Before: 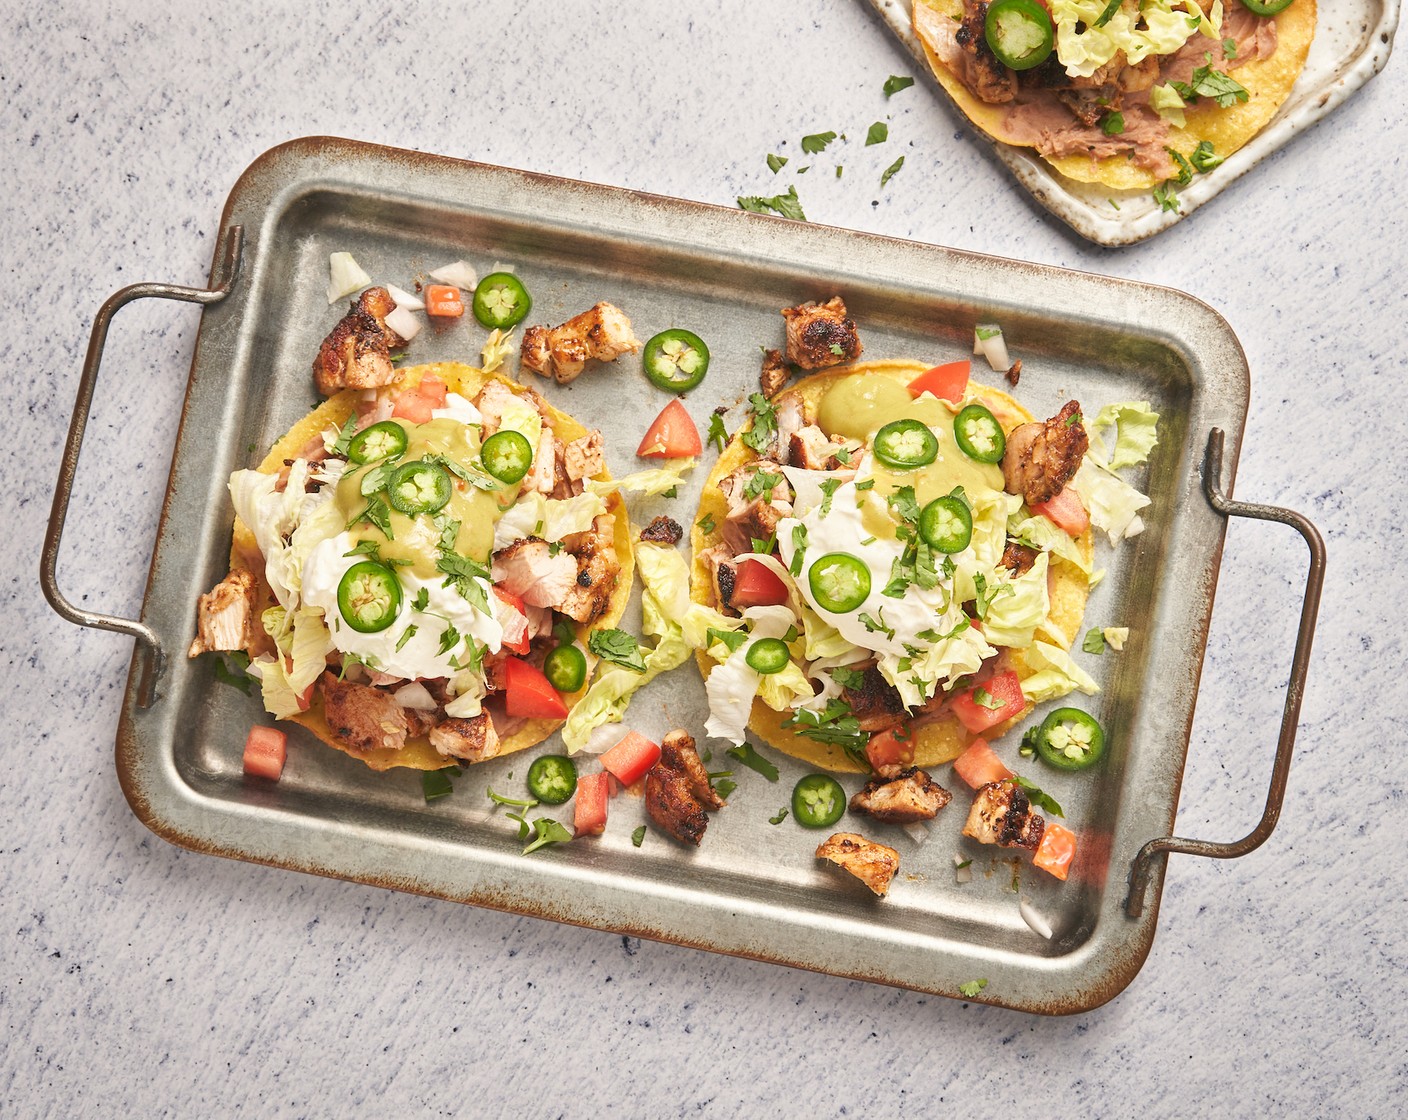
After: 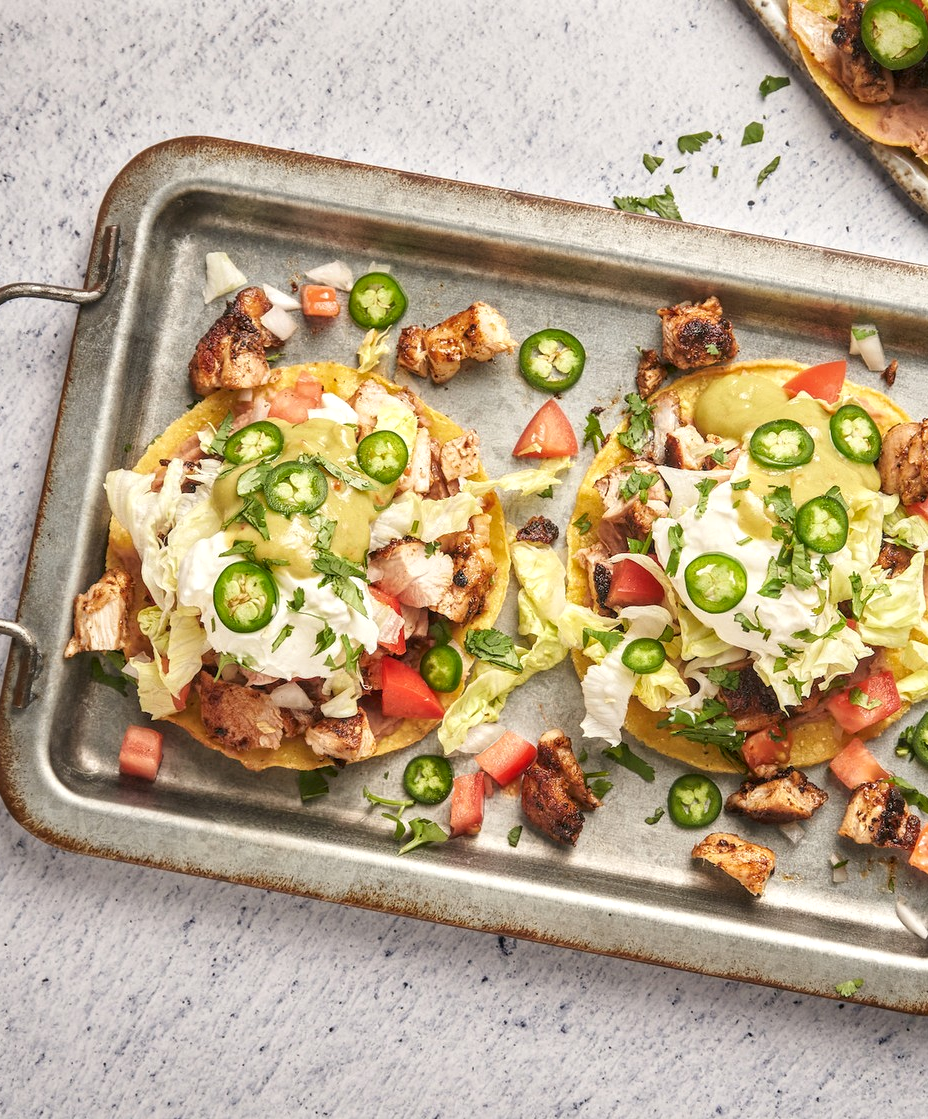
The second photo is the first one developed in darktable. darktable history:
crop and rotate: left 8.871%, right 25.185%
local contrast: detail 130%
